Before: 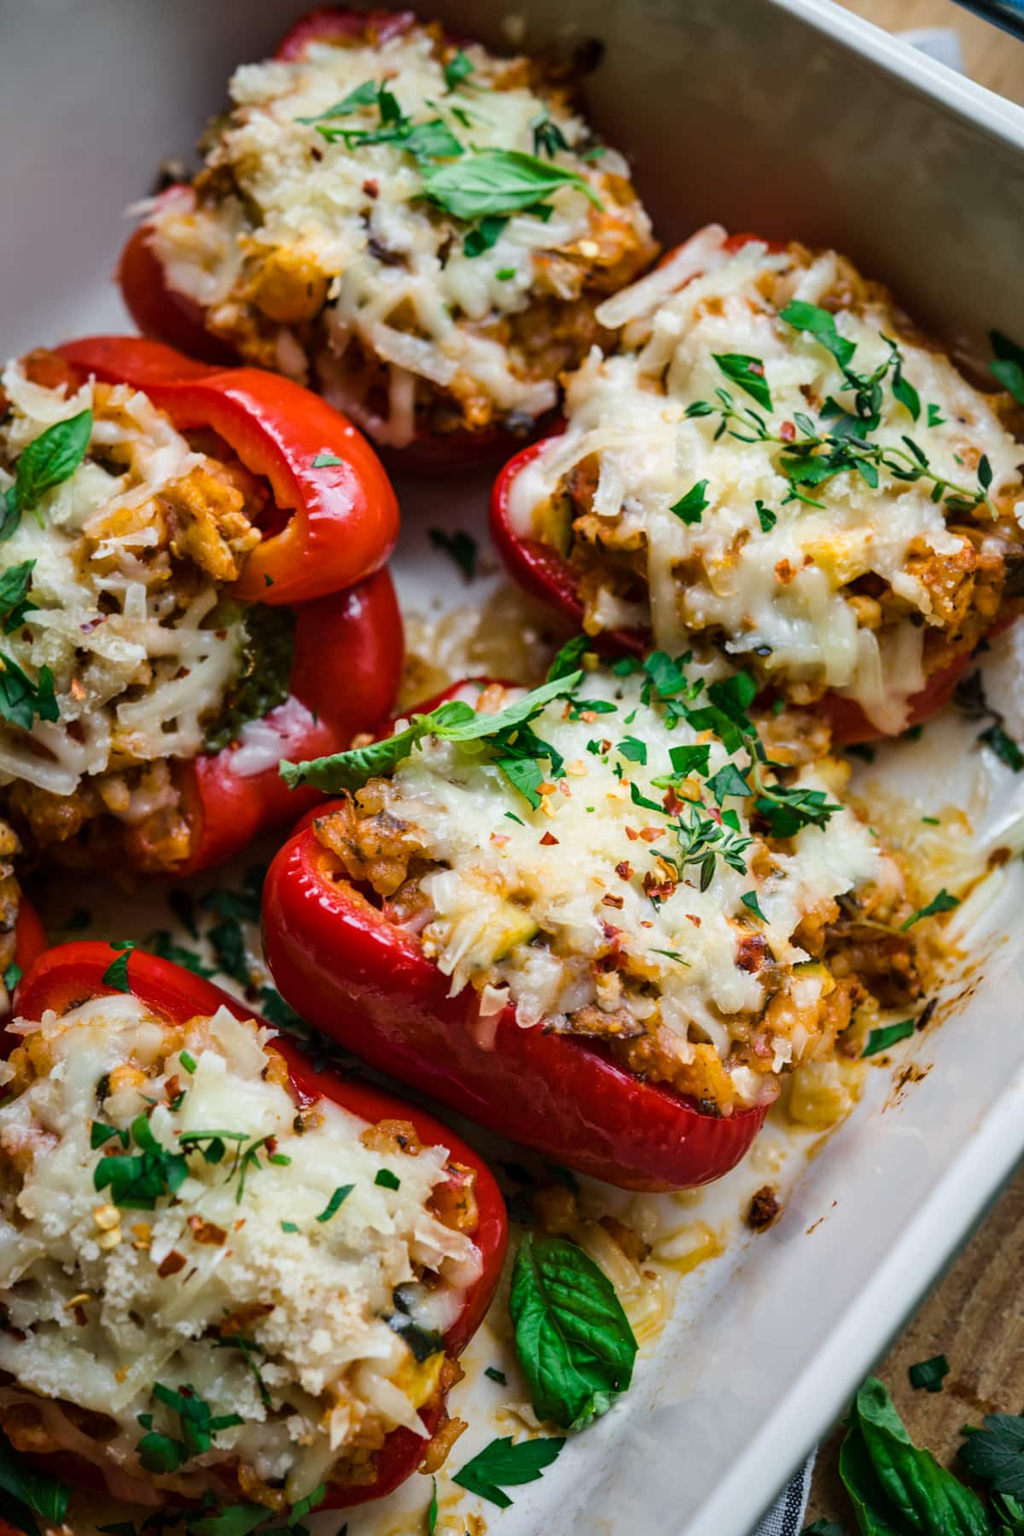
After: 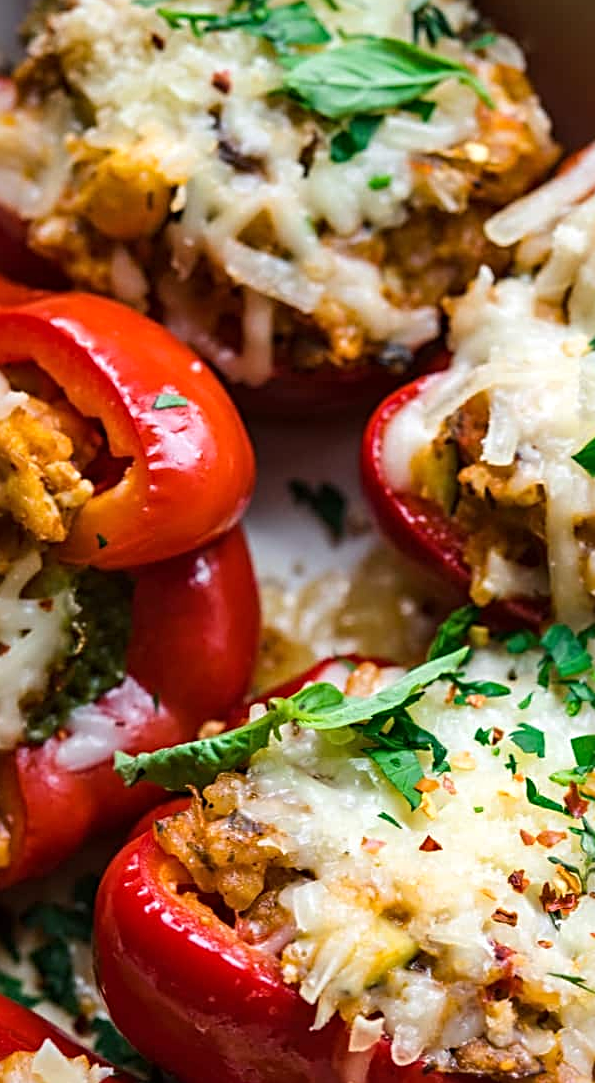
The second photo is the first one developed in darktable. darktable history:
crop: left 17.768%, top 7.743%, right 32.586%, bottom 32.087%
exposure: exposure 0.201 EV, compensate highlight preservation false
sharpen: radius 3.123
